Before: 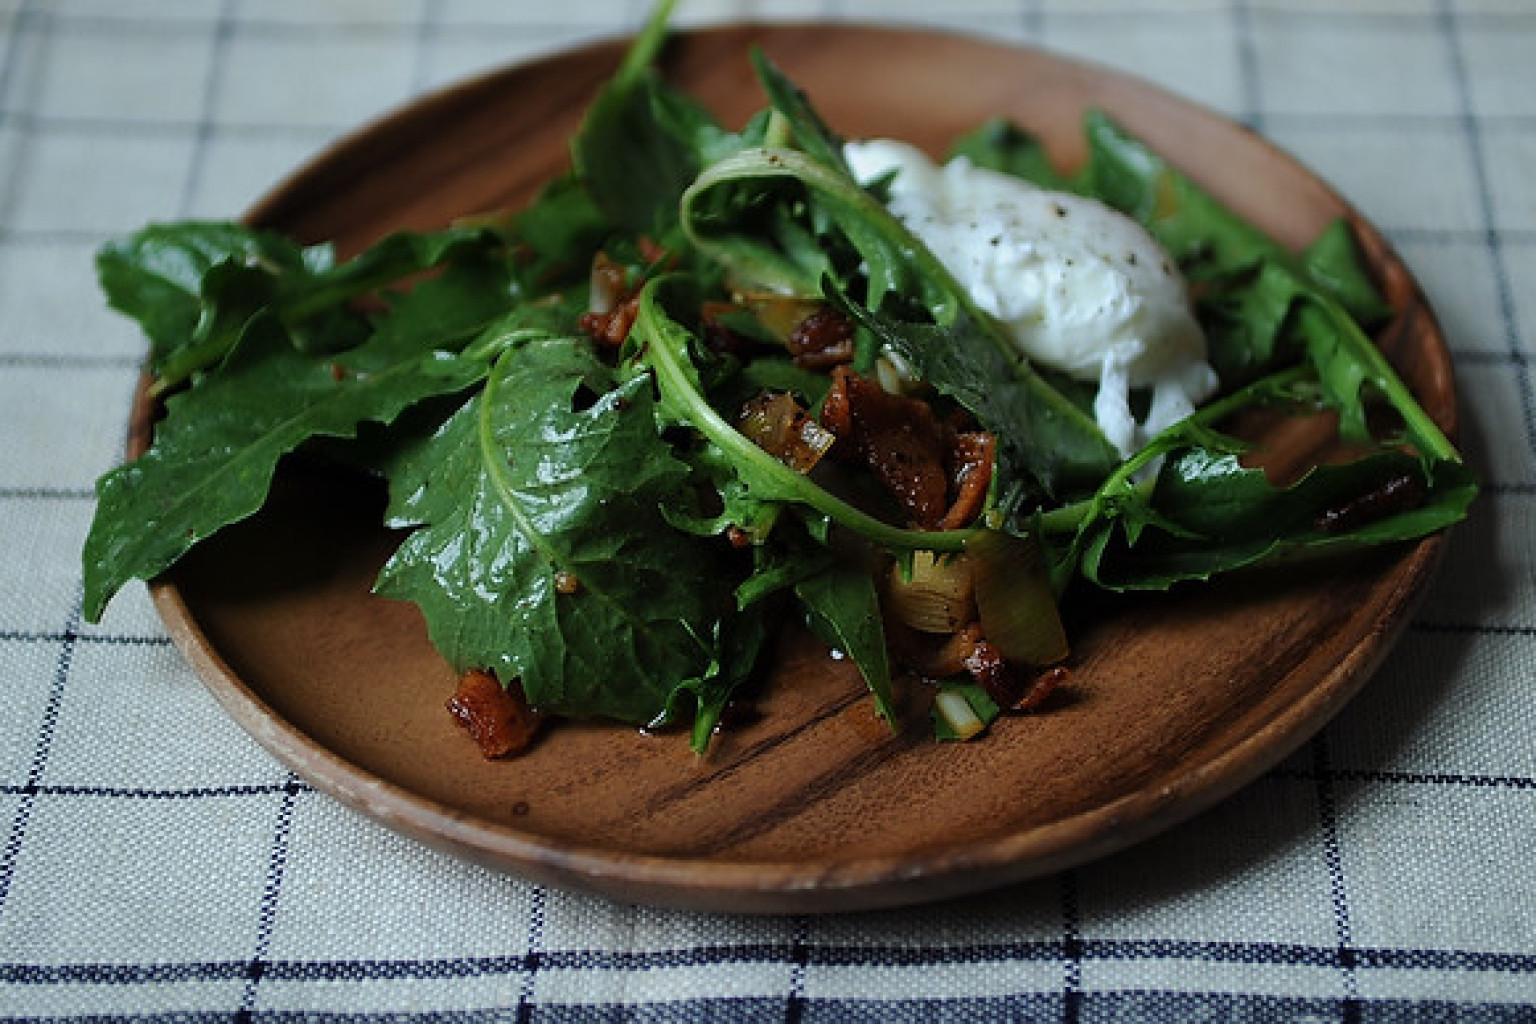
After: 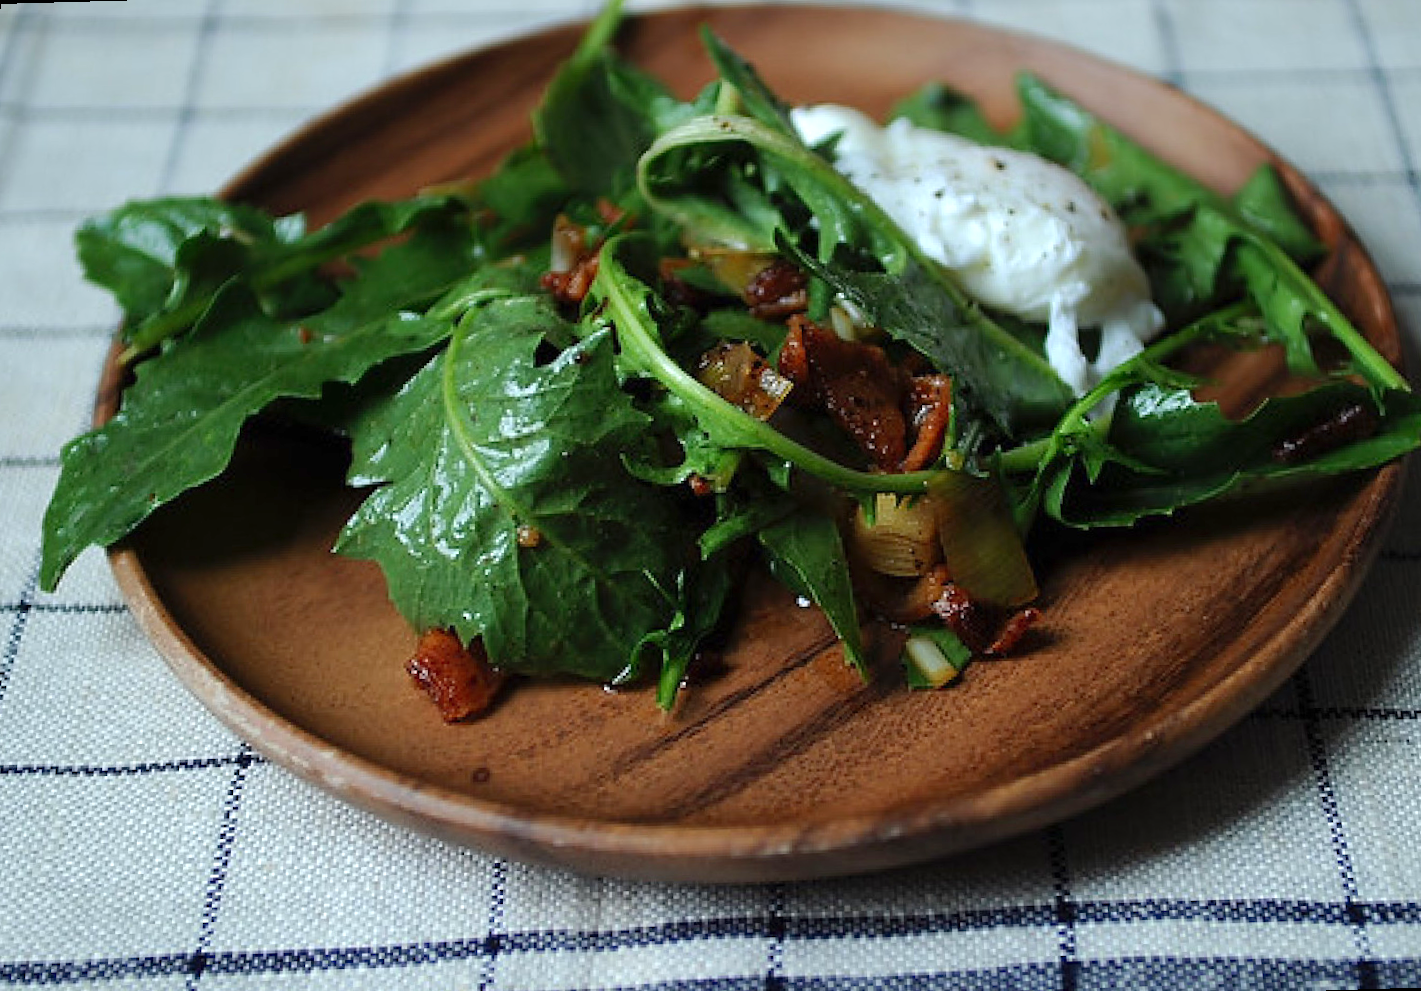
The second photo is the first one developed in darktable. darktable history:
rotate and perspective: rotation -1.68°, lens shift (vertical) -0.146, crop left 0.049, crop right 0.912, crop top 0.032, crop bottom 0.96
white balance: emerald 1
levels: levels [0, 0.435, 0.917]
